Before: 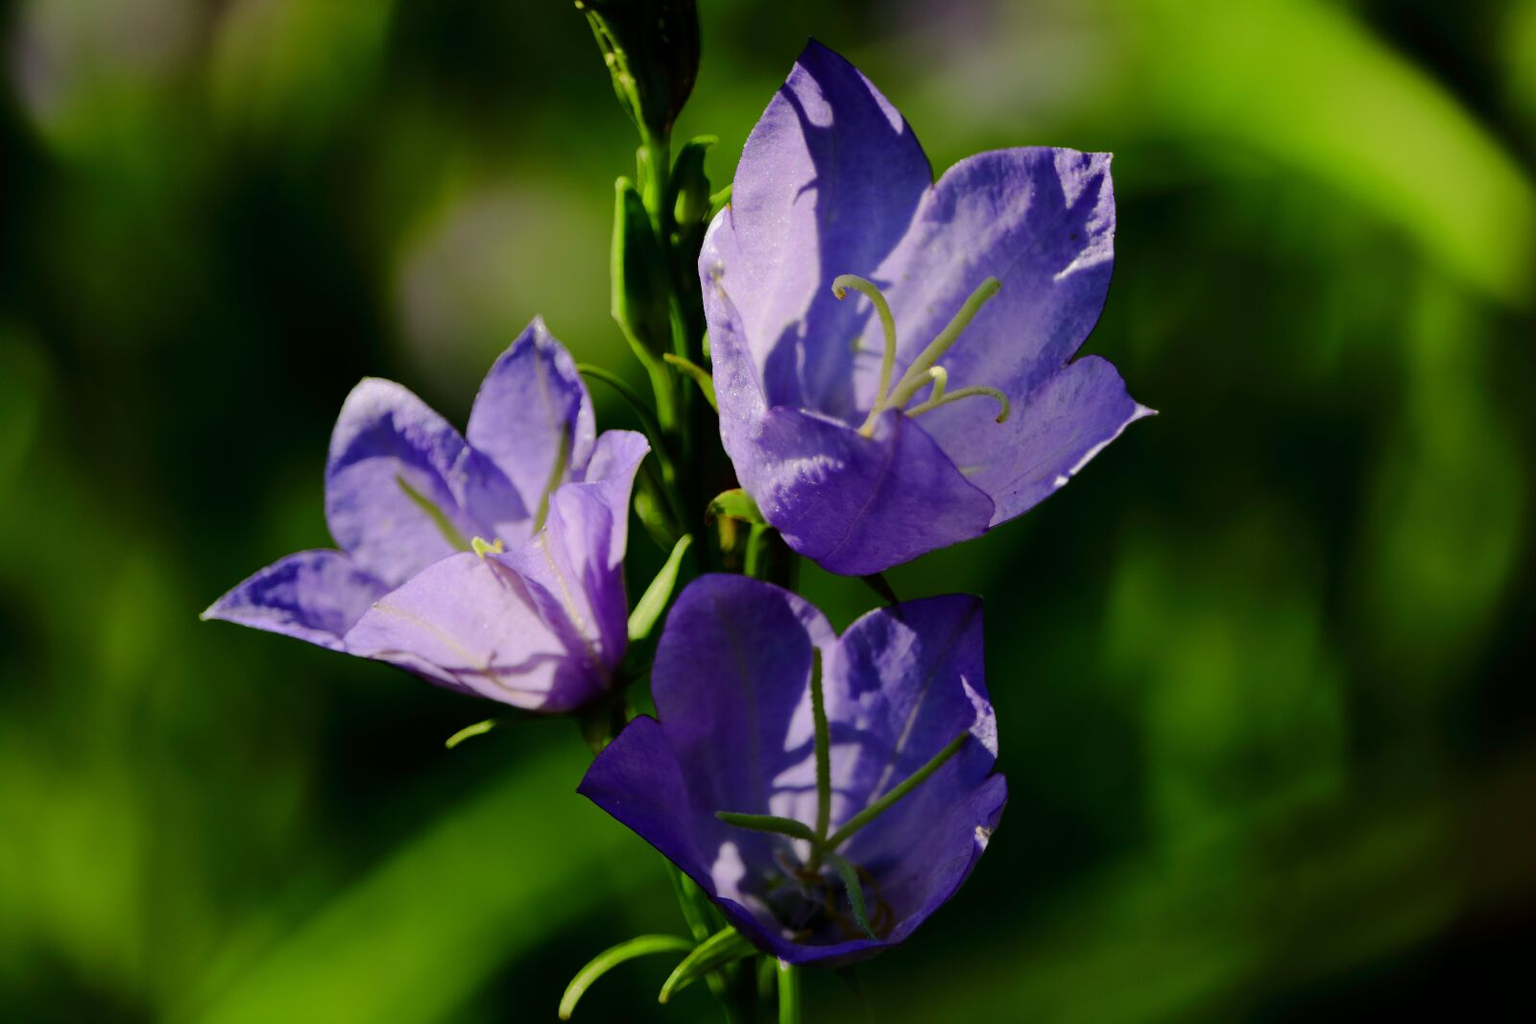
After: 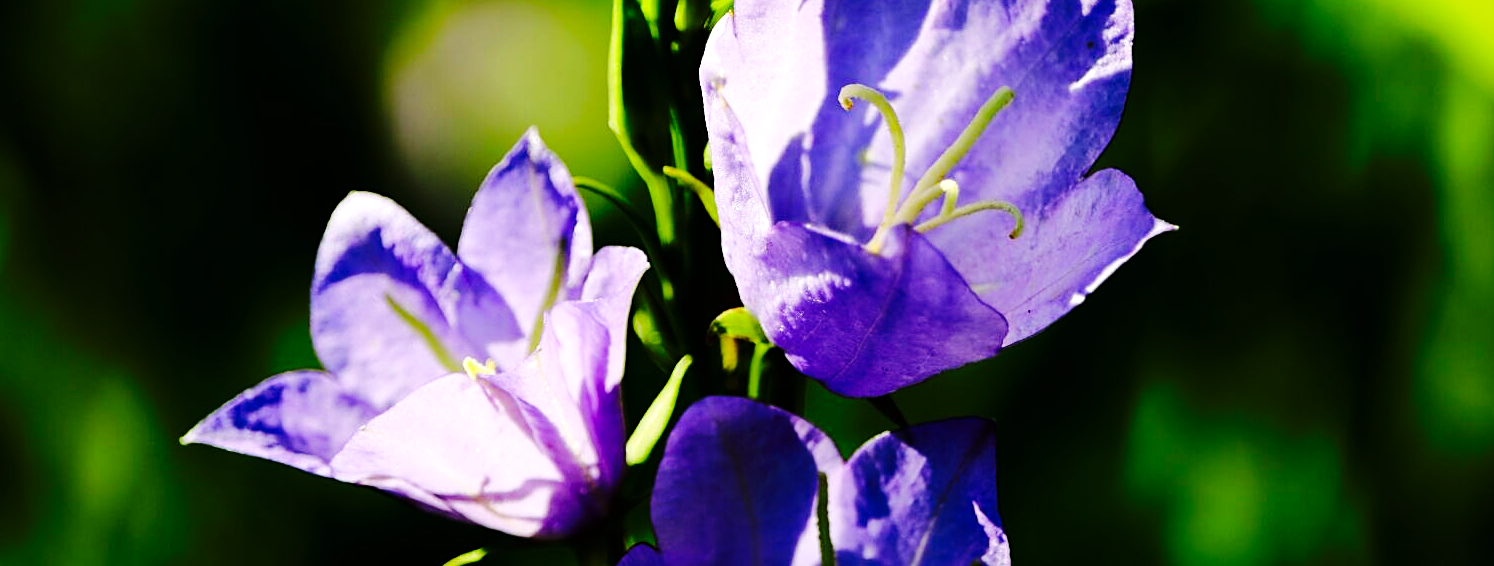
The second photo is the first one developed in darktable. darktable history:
base curve: curves: ch0 [(0, 0) (0.036, 0.025) (0.121, 0.166) (0.206, 0.329) (0.605, 0.79) (1, 1)], preserve colors none
crop: left 1.784%, top 18.944%, right 4.784%, bottom 28.004%
sharpen: on, module defaults
shadows and highlights: shadows 10.71, white point adjustment 1.01, highlights -39.54
contrast brightness saturation: contrast 0.074
tone equalizer: -8 EV -0.744 EV, -7 EV -0.735 EV, -6 EV -0.563 EV, -5 EV -0.408 EV, -3 EV 0.4 EV, -2 EV 0.6 EV, -1 EV 0.696 EV, +0 EV 0.778 EV
